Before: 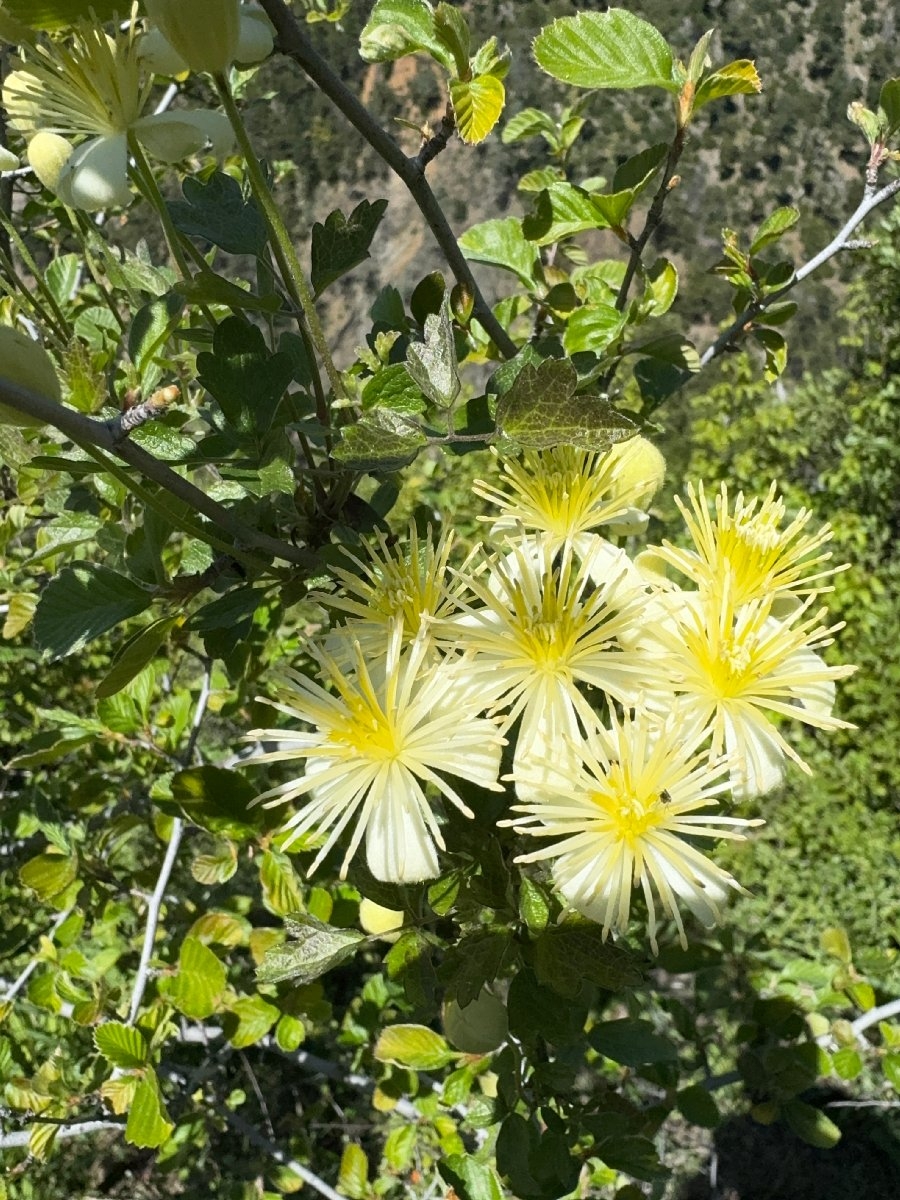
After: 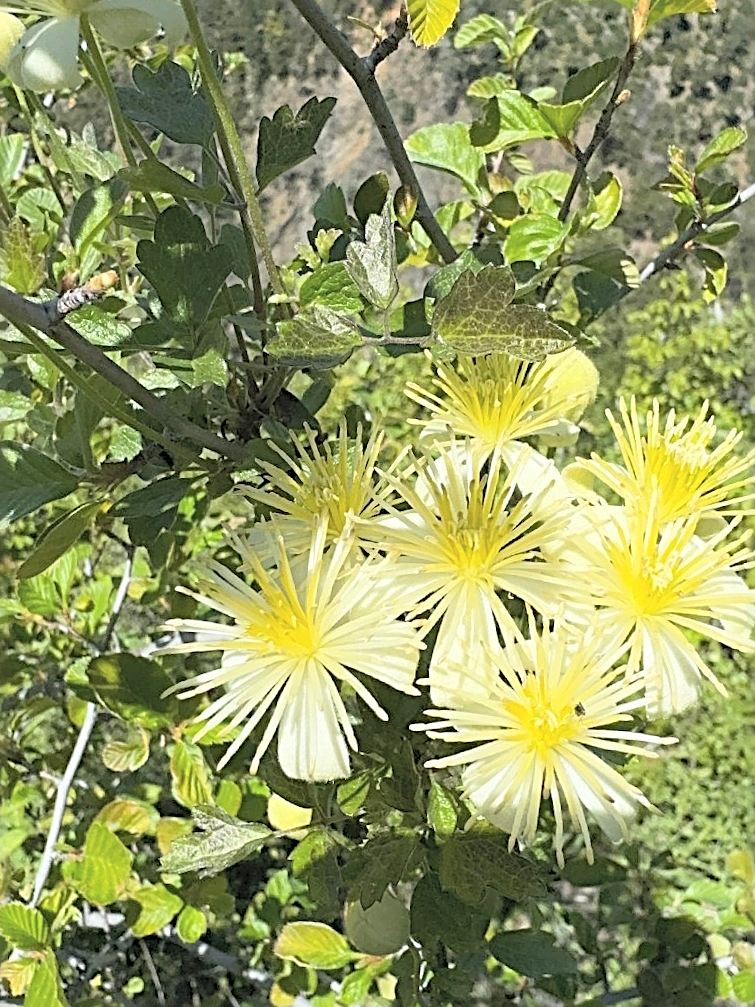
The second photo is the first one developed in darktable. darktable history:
sharpen: radius 3.025, amount 0.757
contrast brightness saturation: brightness 0.28
crop and rotate: angle -3.27°, left 5.211%, top 5.211%, right 4.607%, bottom 4.607%
